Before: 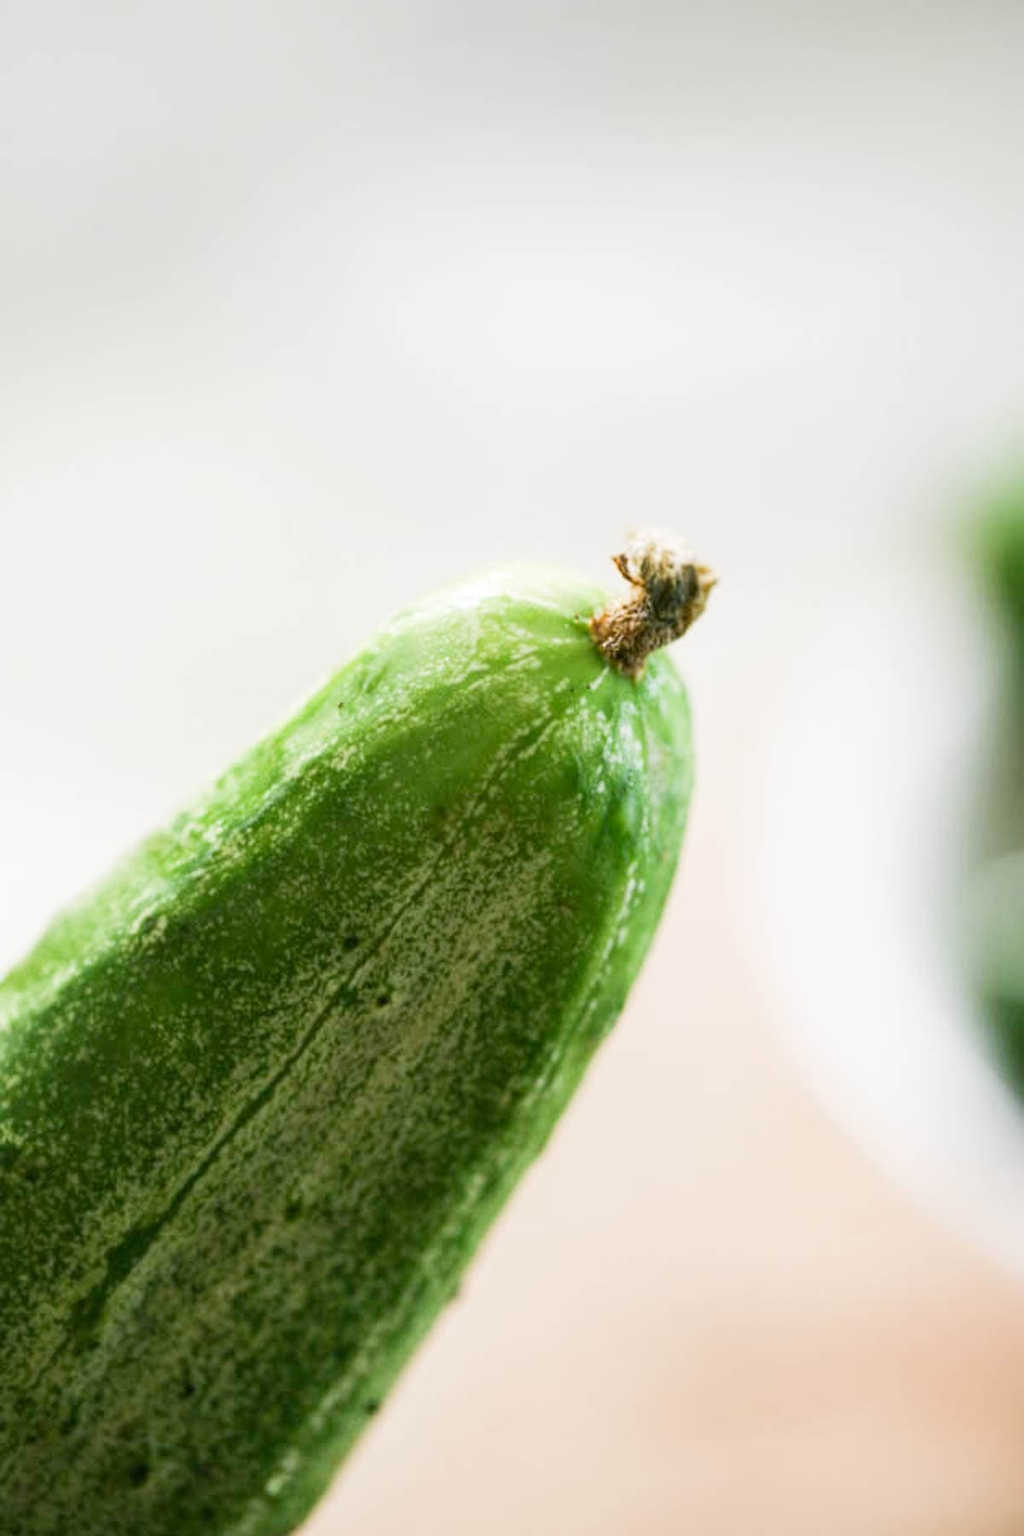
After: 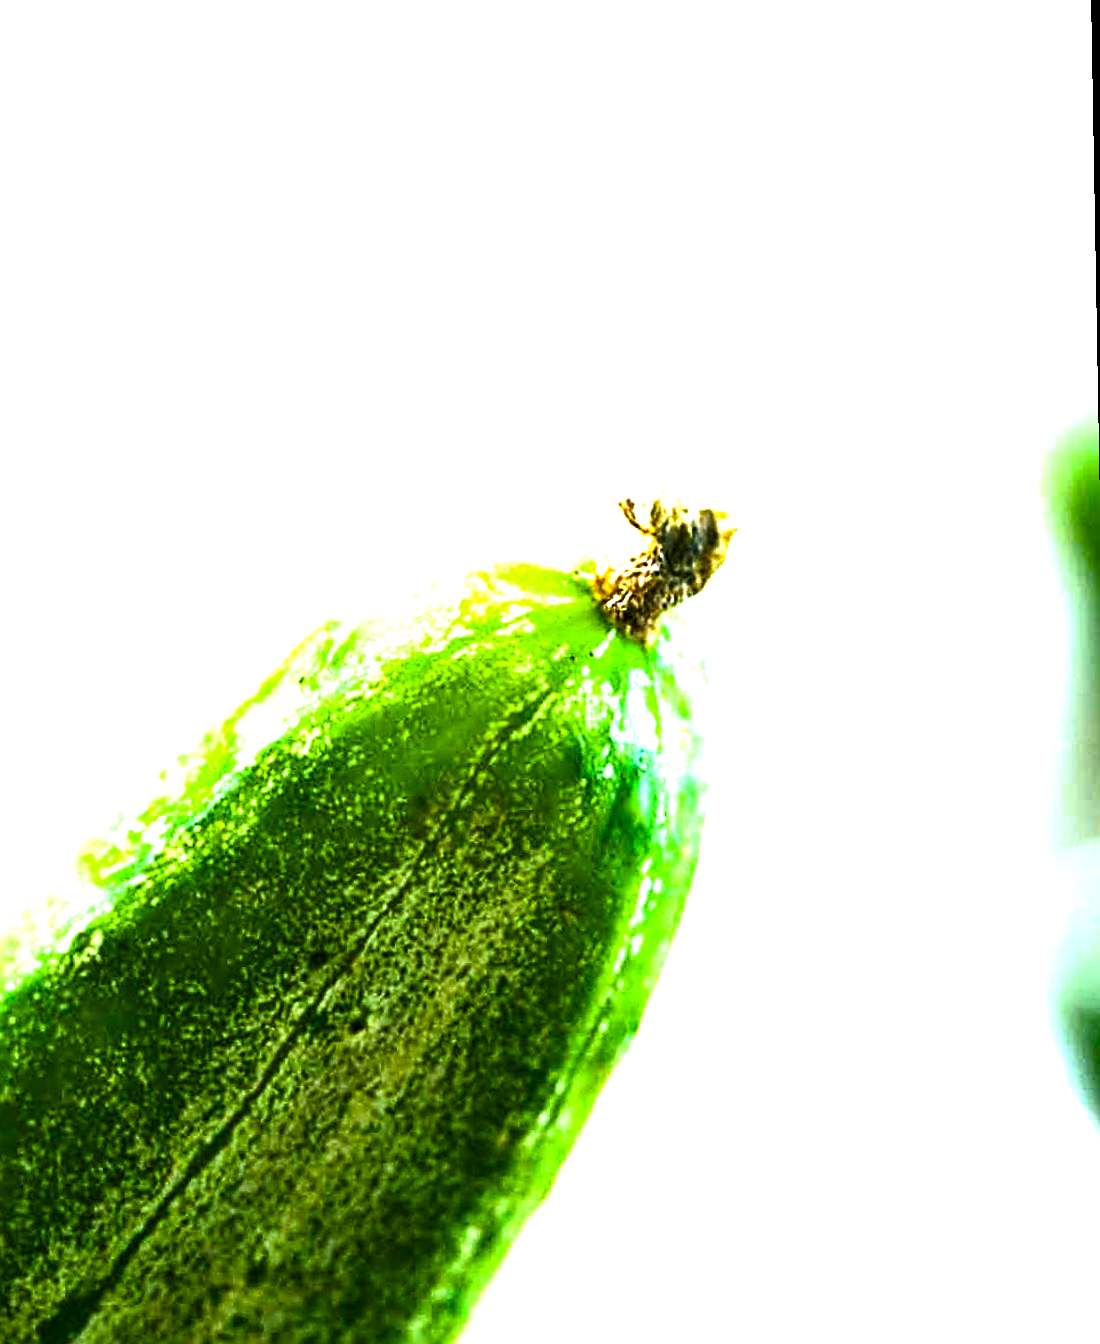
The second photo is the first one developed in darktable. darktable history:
rotate and perspective: rotation -1°, crop left 0.011, crop right 0.989, crop top 0.025, crop bottom 0.975
crop: left 8.155%, top 6.611%, bottom 15.385%
sharpen: amount 1
tone equalizer: -8 EV -0.75 EV, -7 EV -0.7 EV, -6 EV -0.6 EV, -5 EV -0.4 EV, -3 EV 0.4 EV, -2 EV 0.6 EV, -1 EV 0.7 EV, +0 EV 0.75 EV, edges refinement/feathering 500, mask exposure compensation -1.57 EV, preserve details no
color balance rgb: linear chroma grading › global chroma 9%, perceptual saturation grading › global saturation 36%, perceptual saturation grading › shadows 35%, perceptual brilliance grading › global brilliance 15%, perceptual brilliance grading › shadows -35%, global vibrance 15%
vignetting: fall-off start 116.67%, fall-off radius 59.26%, brightness -0.31, saturation -0.056
exposure: black level correction 0, exposure 0.5 EV, compensate exposure bias true, compensate highlight preservation false
color calibration: x 0.367, y 0.379, temperature 4395.86 K
